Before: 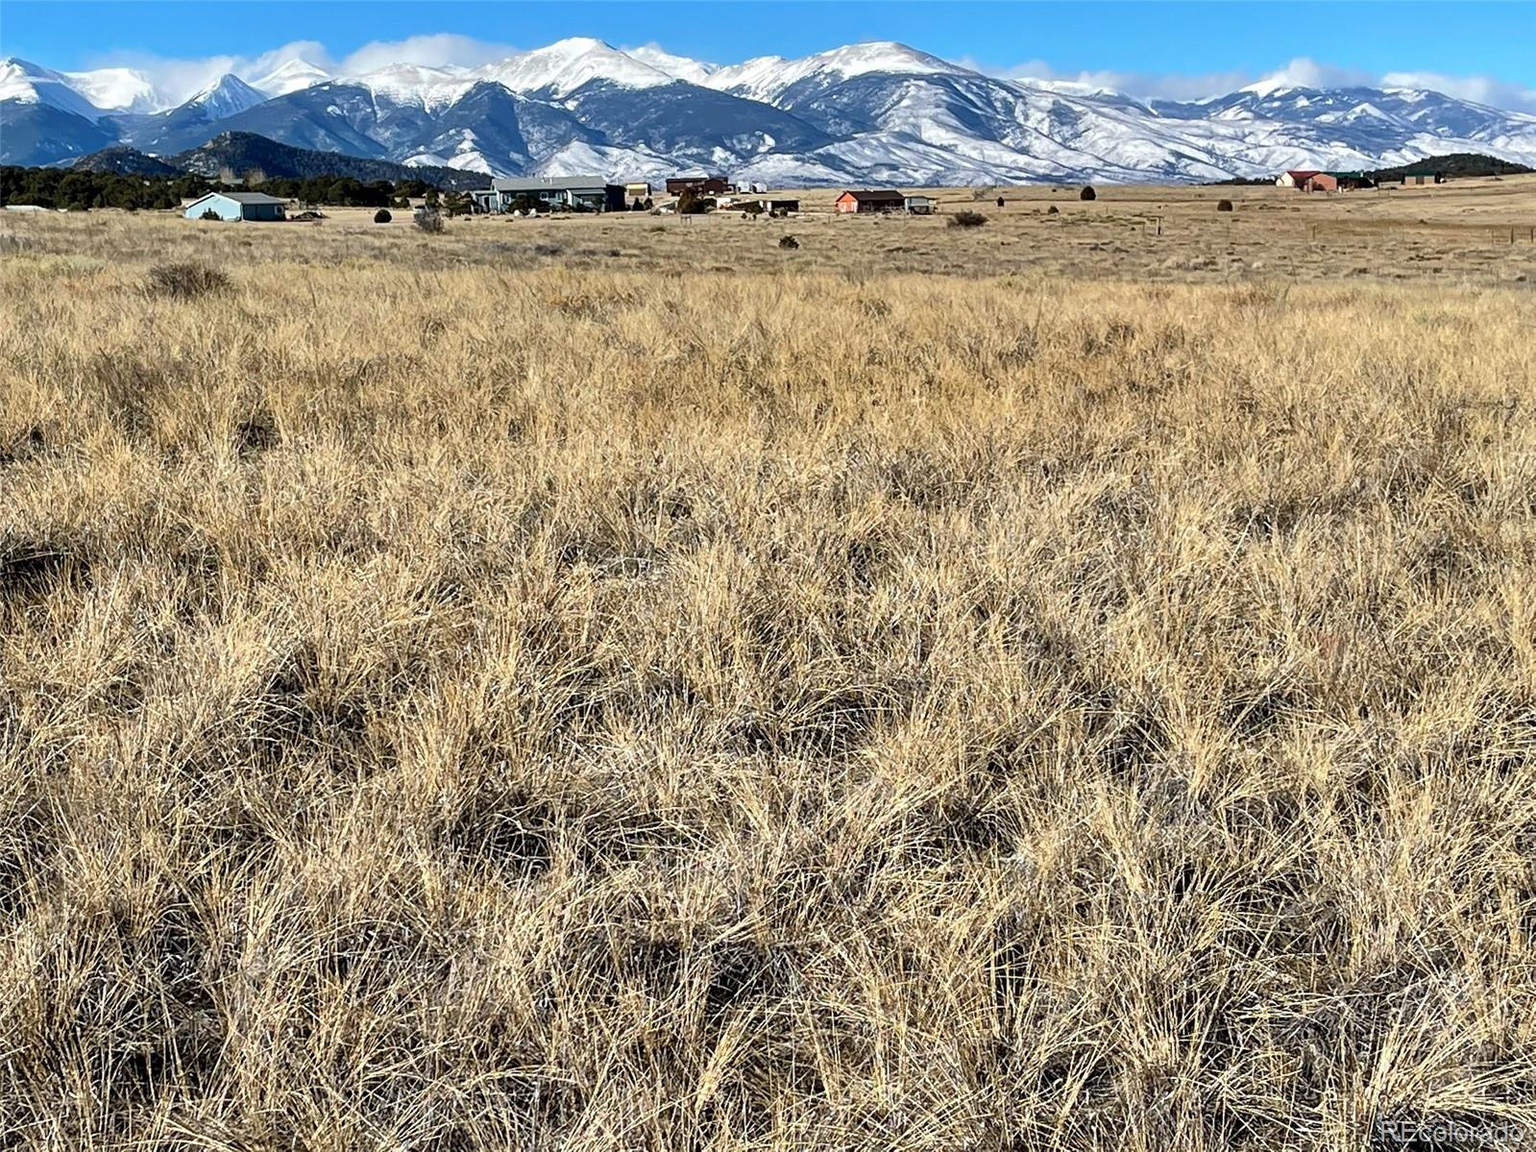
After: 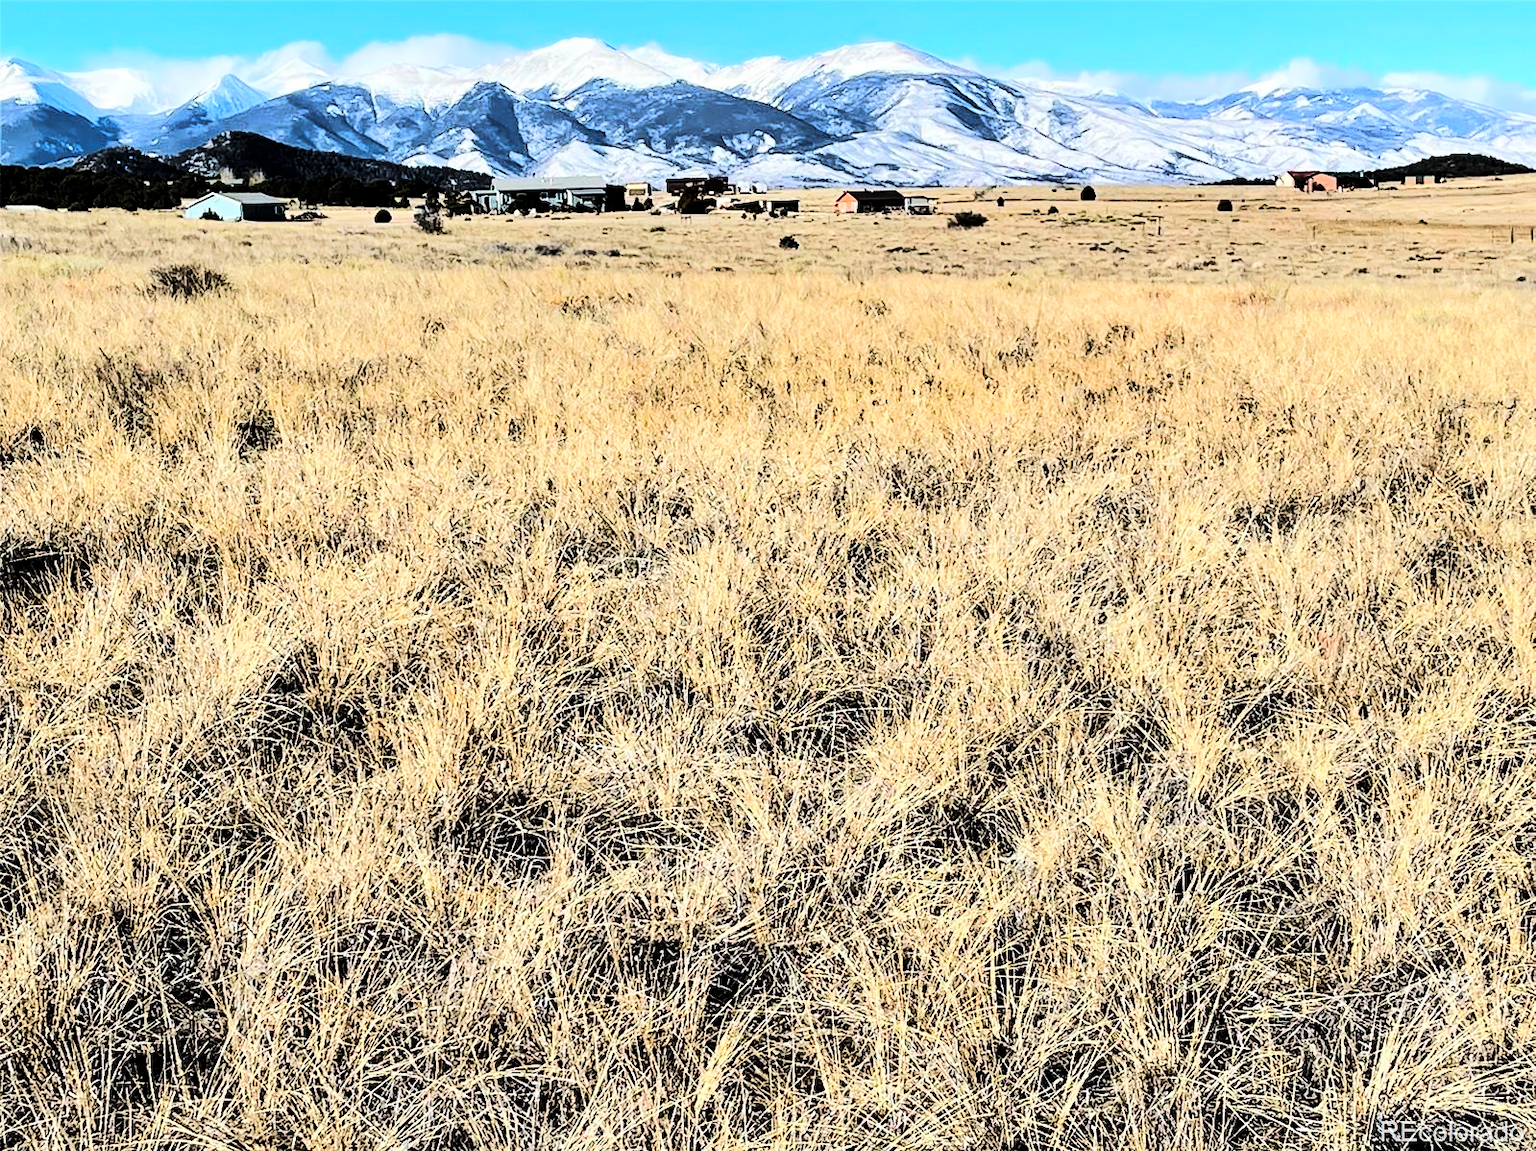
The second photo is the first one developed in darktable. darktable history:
tone curve: curves: ch0 [(0, 0) (0.086, 0.006) (0.148, 0.021) (0.245, 0.105) (0.374, 0.401) (0.444, 0.631) (0.778, 0.915) (1, 1)], color space Lab, linked channels, preserve colors none
tone equalizer: on, module defaults
